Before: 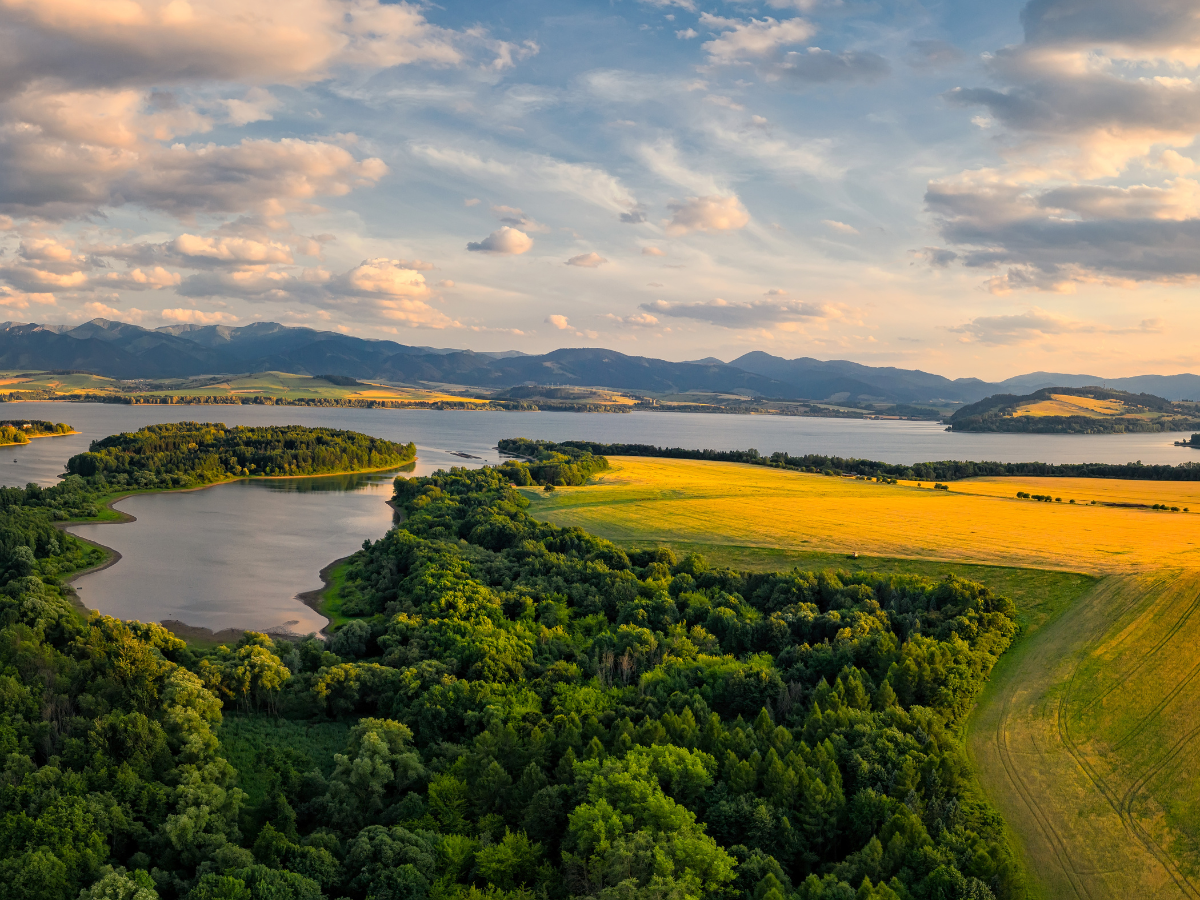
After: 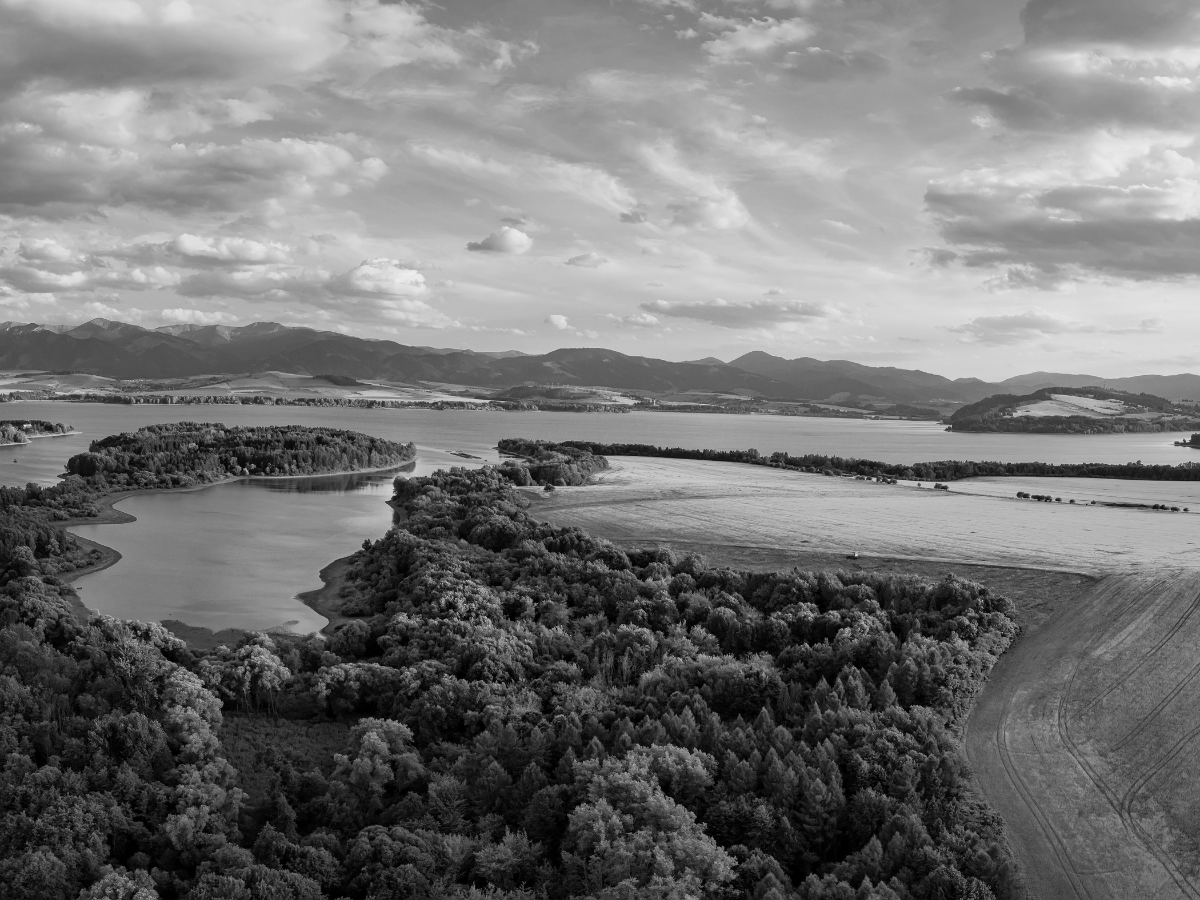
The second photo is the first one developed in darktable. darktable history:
monochrome: on, module defaults
color correction: highlights a* -9.35, highlights b* -23.15
